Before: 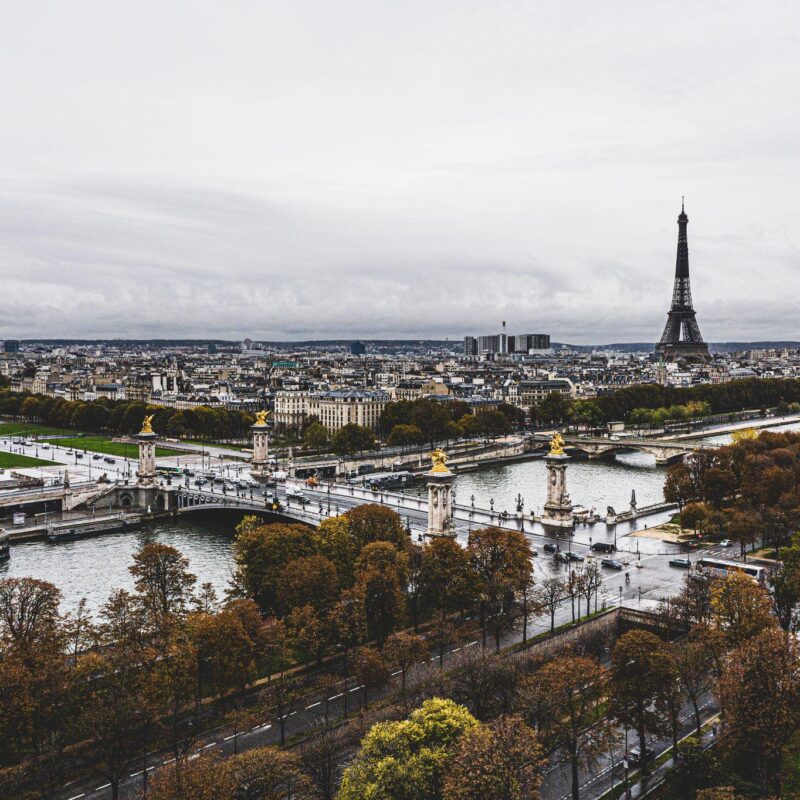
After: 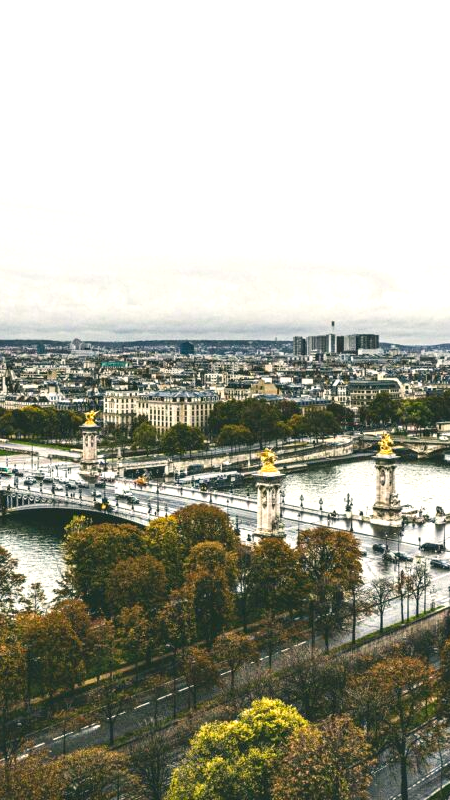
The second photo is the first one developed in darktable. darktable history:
exposure: black level correction 0, exposure 0.7 EV, compensate exposure bias true, compensate highlight preservation false
white balance: emerald 1
crop: left 21.496%, right 22.254%
color correction: highlights a* -0.482, highlights b* 9.48, shadows a* -9.48, shadows b* 0.803
